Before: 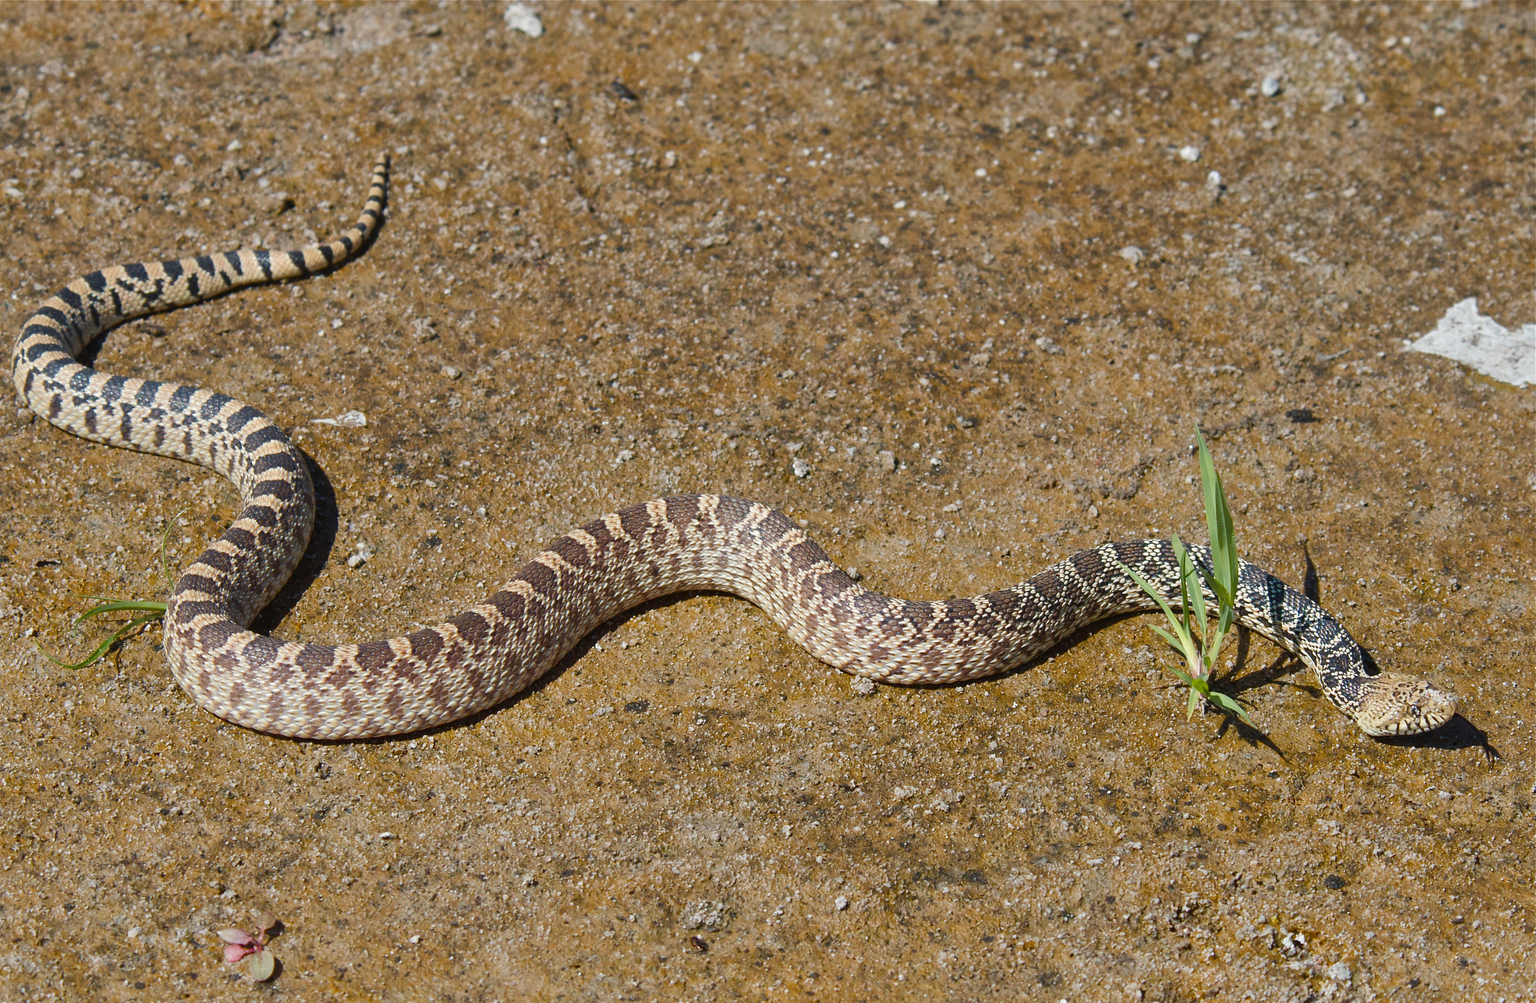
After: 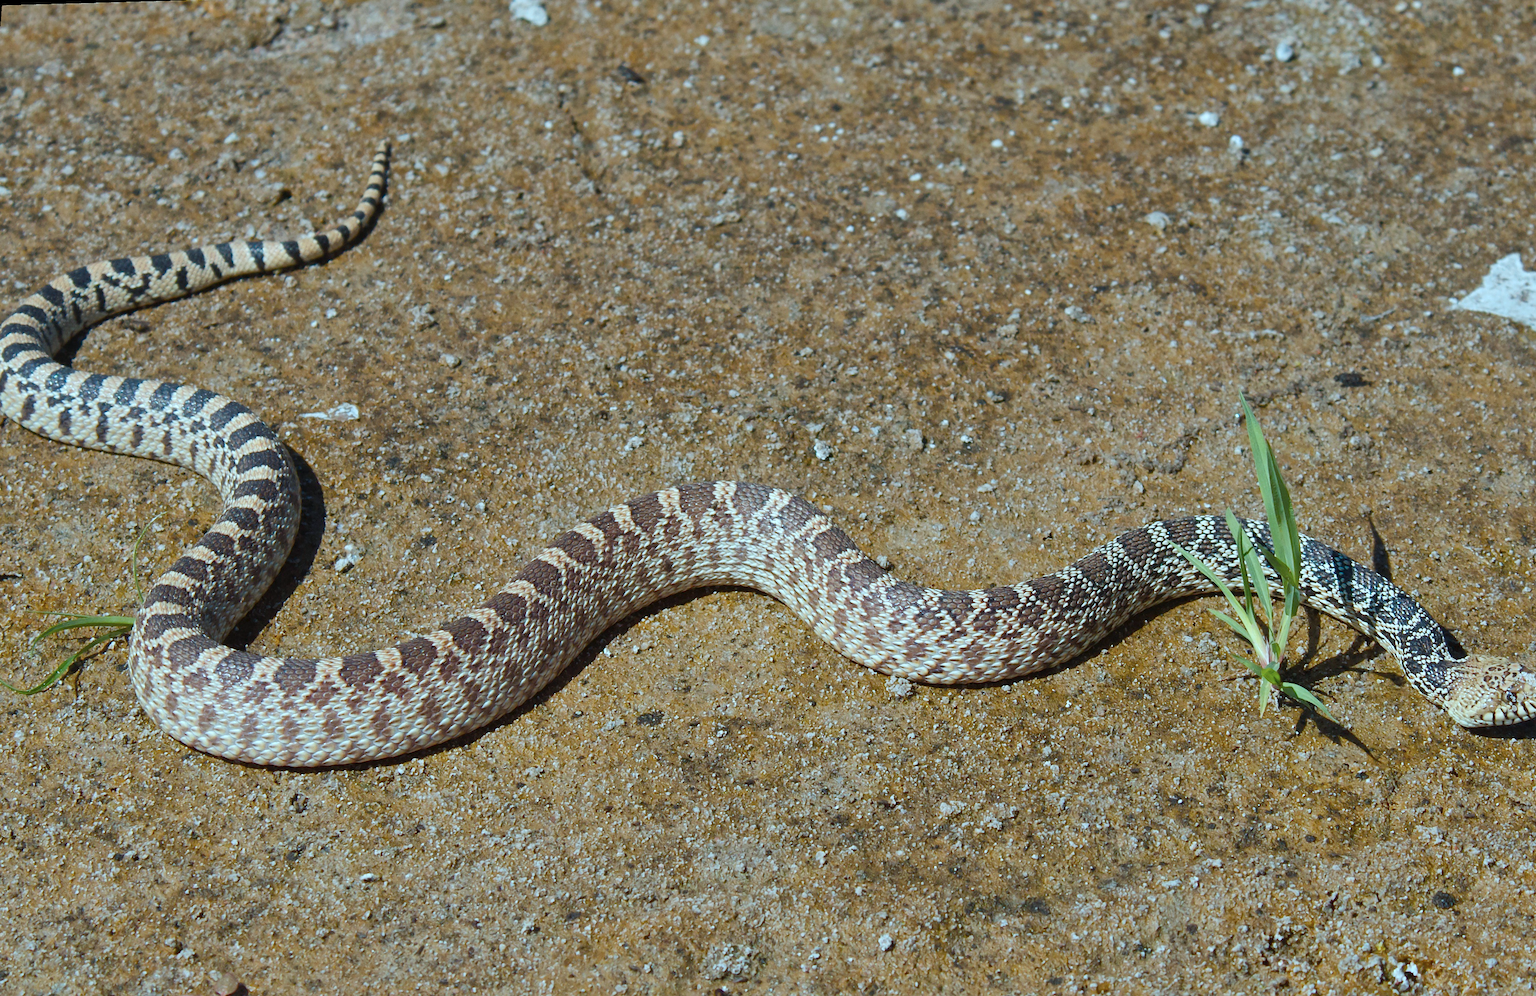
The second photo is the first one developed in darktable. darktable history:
crop and rotate: top 0%, bottom 5.097%
rotate and perspective: rotation -1.68°, lens shift (vertical) -0.146, crop left 0.049, crop right 0.912, crop top 0.032, crop bottom 0.96
color correction: highlights a* -11.71, highlights b* -15.58
